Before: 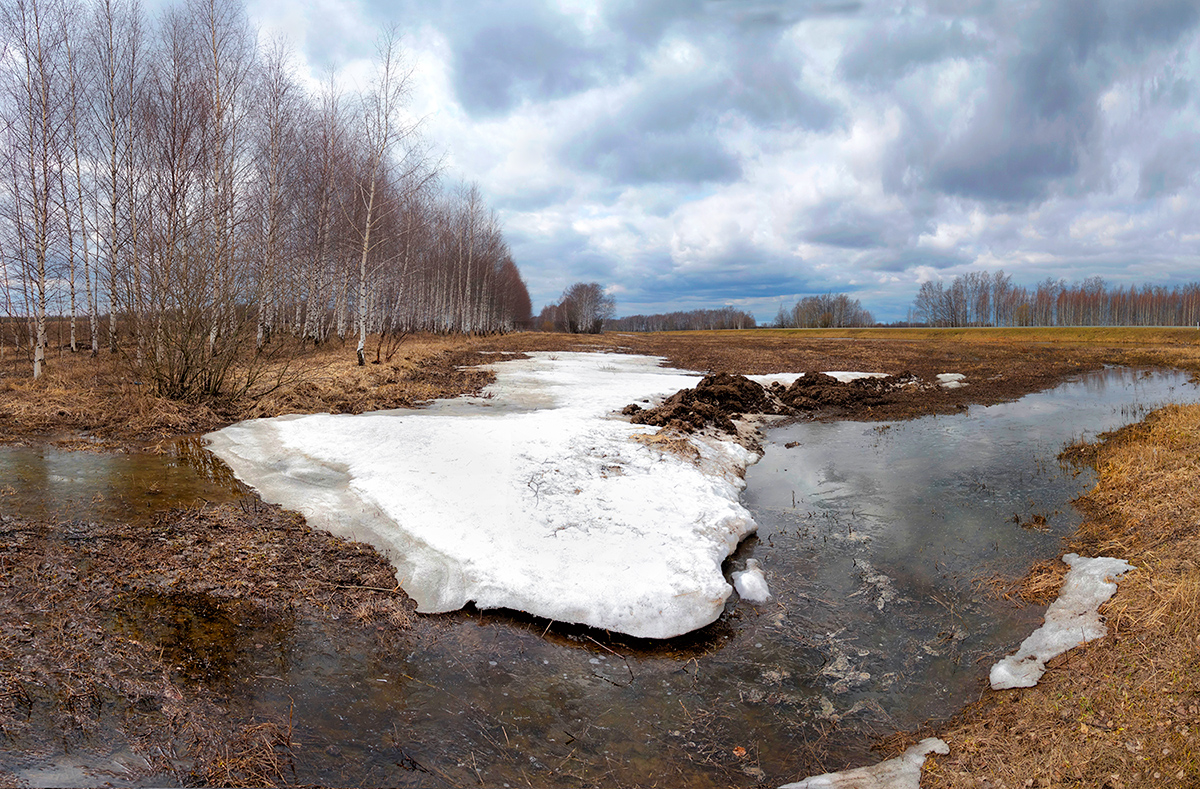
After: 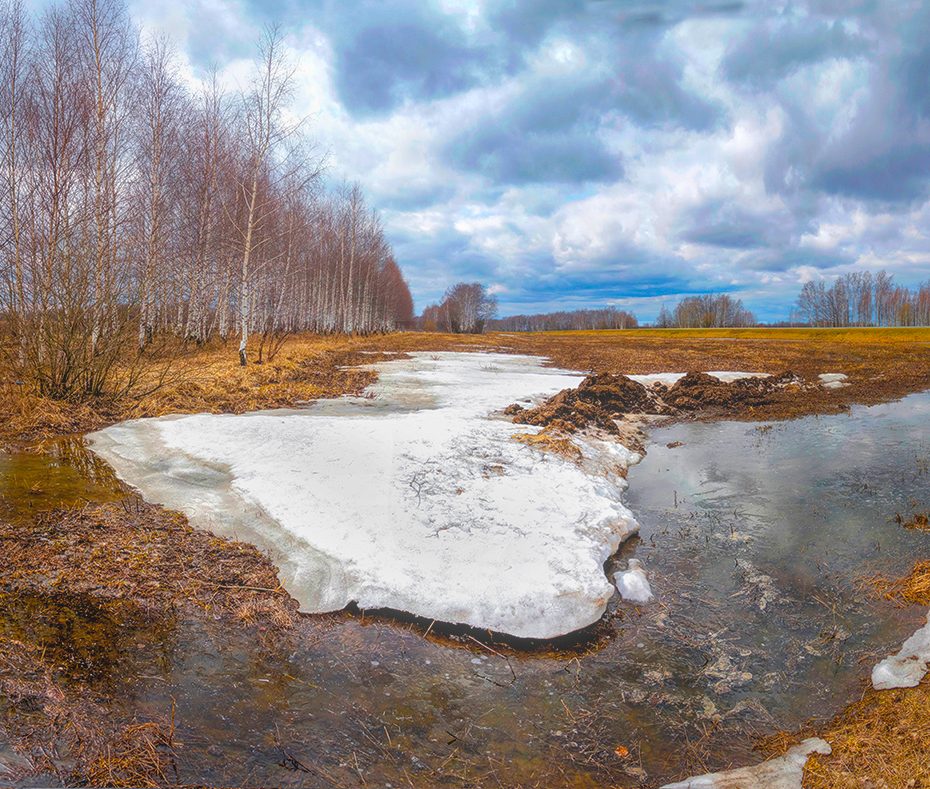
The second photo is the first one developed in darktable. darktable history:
color balance rgb: linear chroma grading › global chroma 15.208%, perceptual saturation grading › global saturation 30.802%
crop: left 9.902%, right 12.523%
shadows and highlights: shadows 33.13, highlights -46.29, compress 49.65%, soften with gaussian
local contrast: highlights 71%, shadows 17%, midtone range 0.19
